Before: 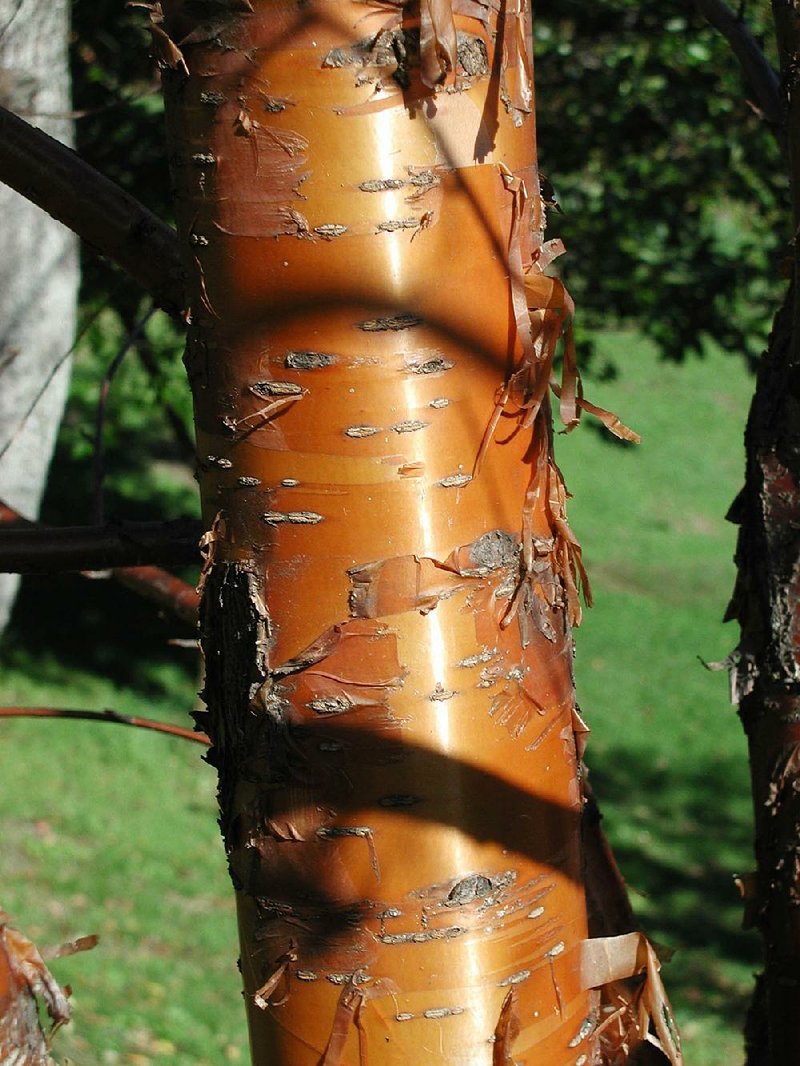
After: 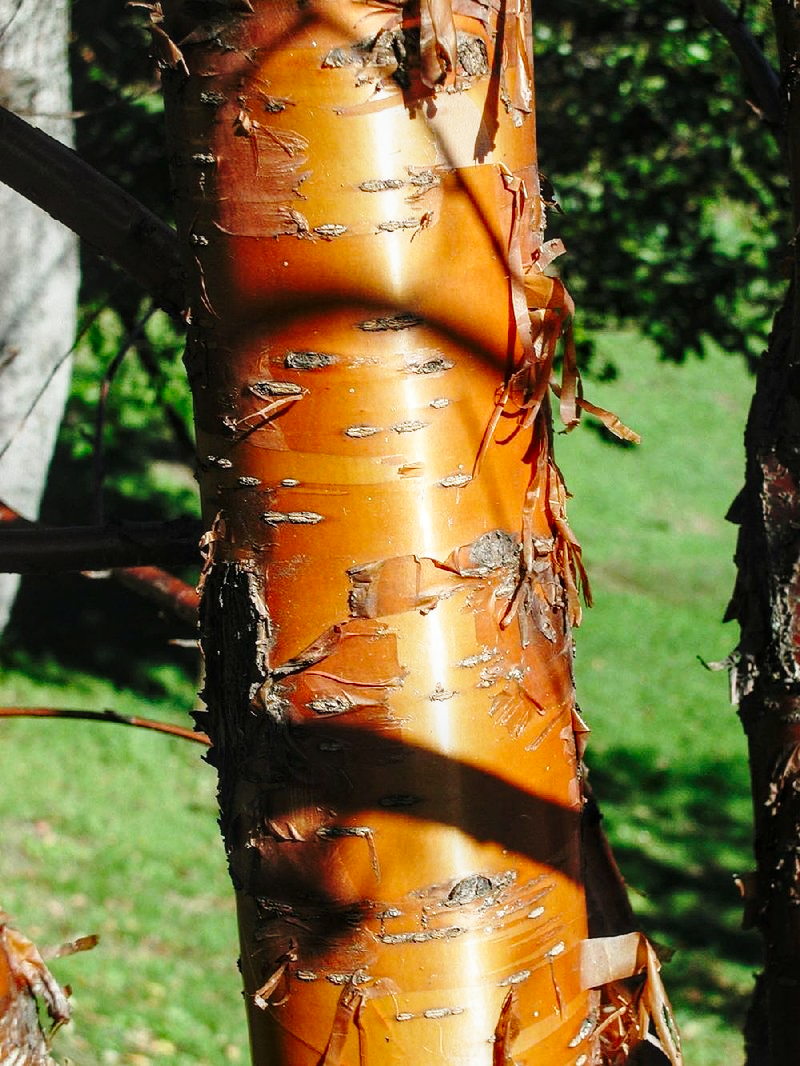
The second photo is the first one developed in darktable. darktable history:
local contrast: on, module defaults
base curve: curves: ch0 [(0, 0) (0.028, 0.03) (0.121, 0.232) (0.46, 0.748) (0.859, 0.968) (1, 1)], preserve colors none
exposure: exposure -0.242 EV, compensate highlight preservation false
